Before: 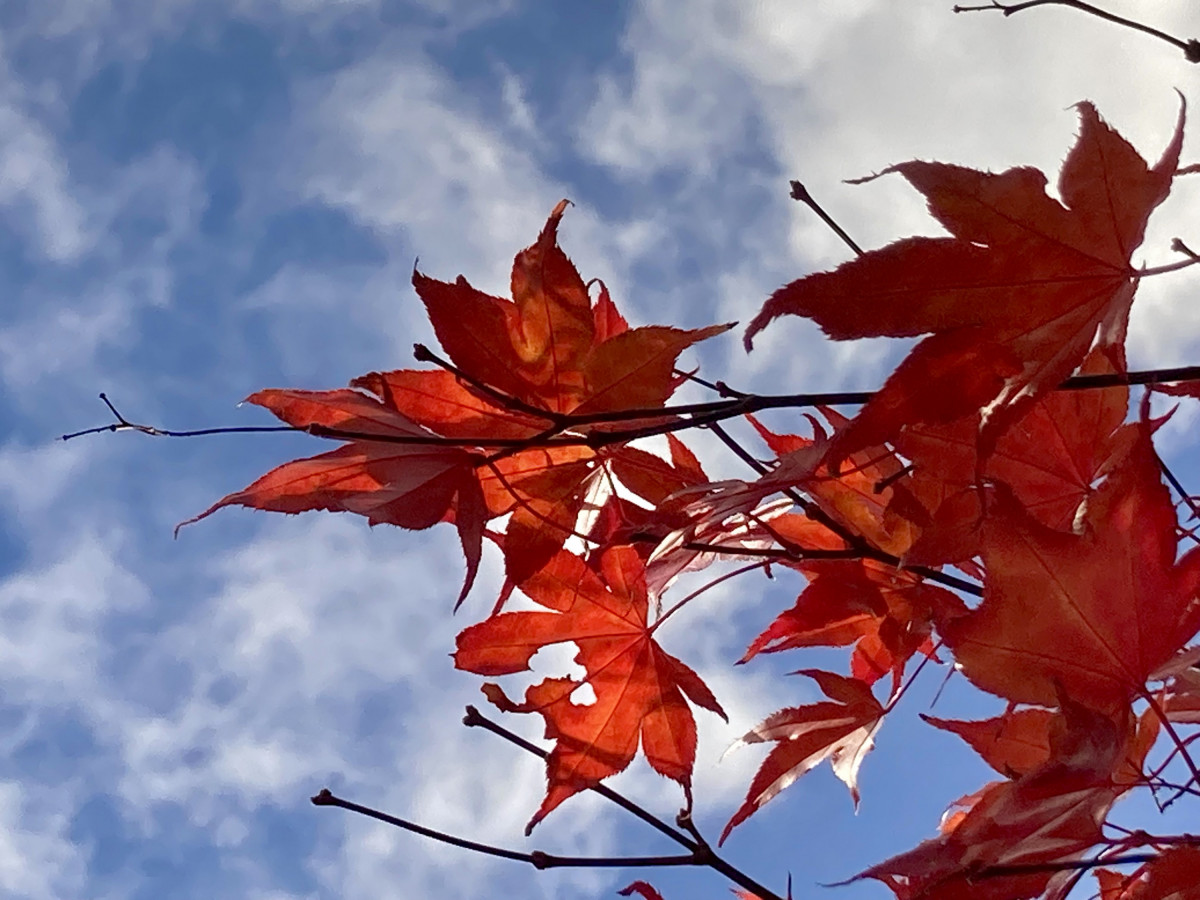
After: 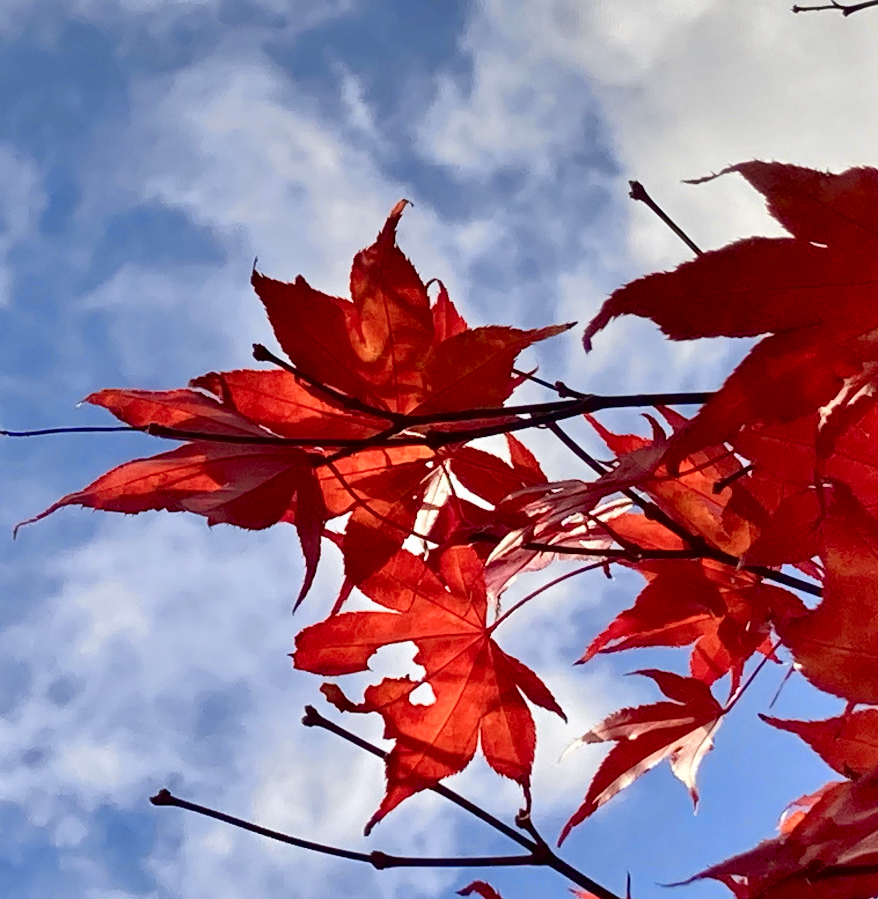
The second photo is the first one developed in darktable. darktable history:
shadows and highlights: shadows 60, soften with gaussian
tone curve: curves: ch0 [(0, 0.013) (0.054, 0.018) (0.205, 0.191) (0.289, 0.292) (0.39, 0.424) (0.493, 0.551) (0.666, 0.743) (0.795, 0.841) (1, 0.998)]; ch1 [(0, 0) (0.385, 0.343) (0.439, 0.415) (0.494, 0.495) (0.501, 0.501) (0.51, 0.509) (0.54, 0.552) (0.586, 0.614) (0.66, 0.706) (0.783, 0.804) (1, 1)]; ch2 [(0, 0) (0.32, 0.281) (0.403, 0.399) (0.441, 0.428) (0.47, 0.469) (0.498, 0.496) (0.524, 0.538) (0.566, 0.579) (0.633, 0.665) (0.7, 0.711) (1, 1)], color space Lab, independent channels, preserve colors none
crop: left 13.443%, right 13.31%
